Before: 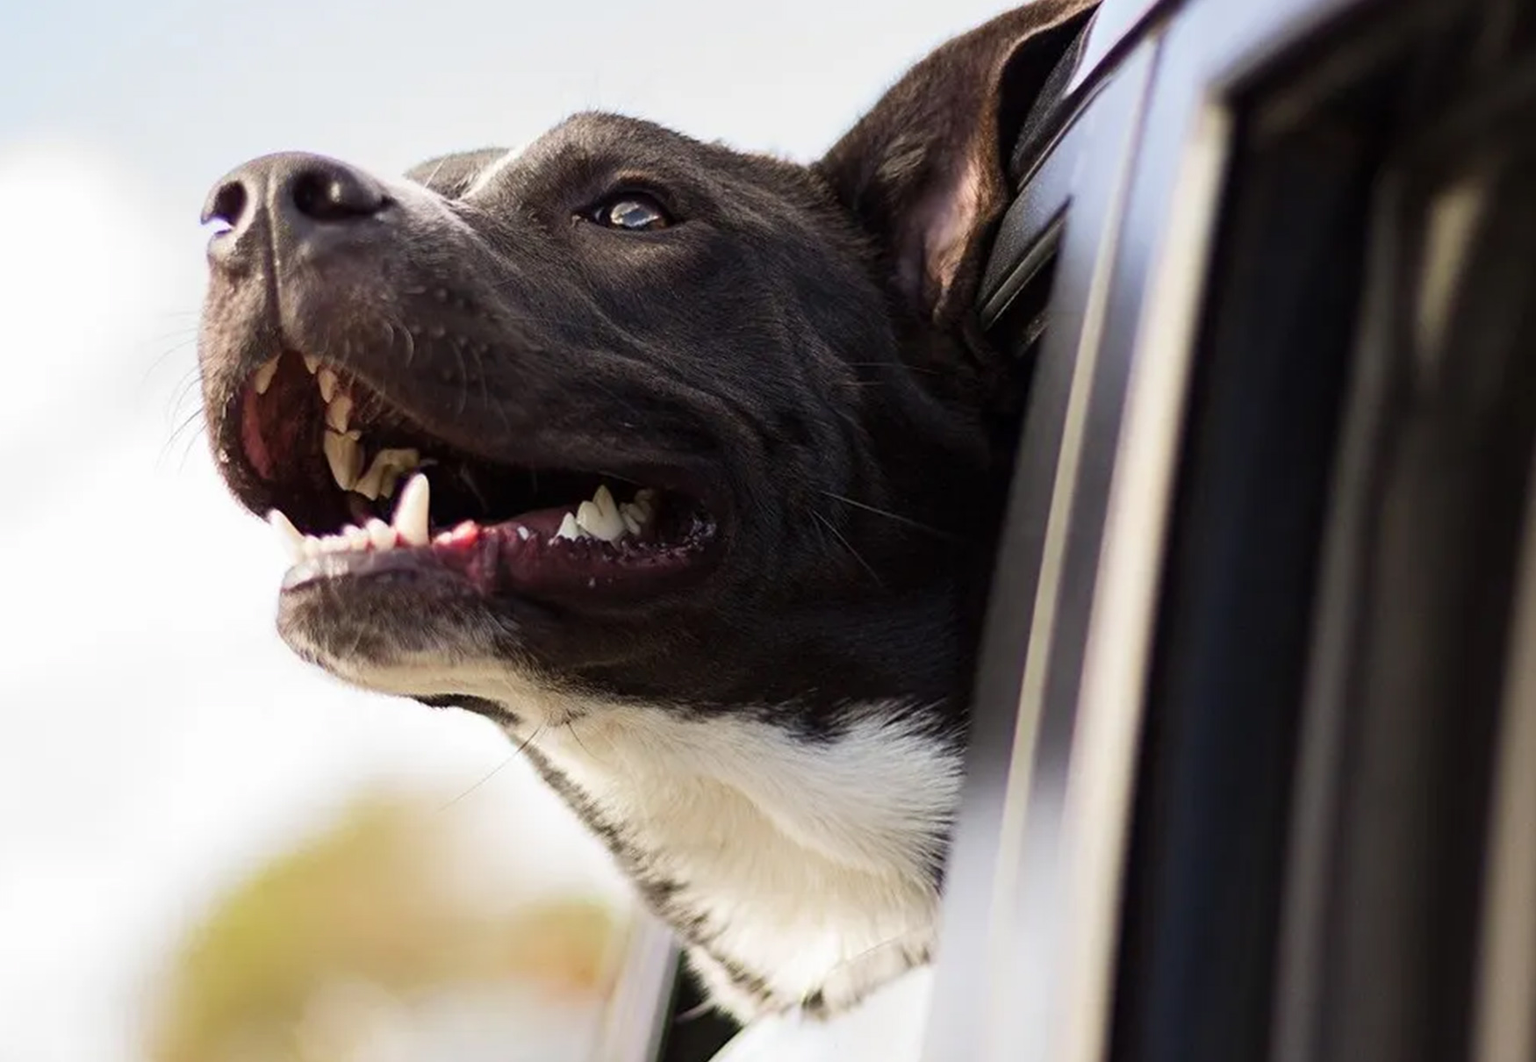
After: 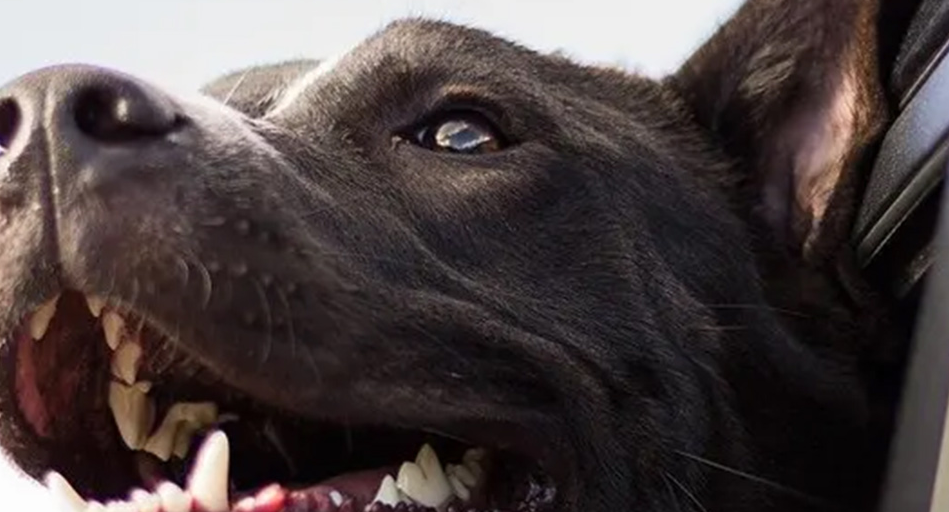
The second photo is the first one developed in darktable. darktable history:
crop: left 14.883%, top 9.057%, right 30.855%, bottom 48.56%
